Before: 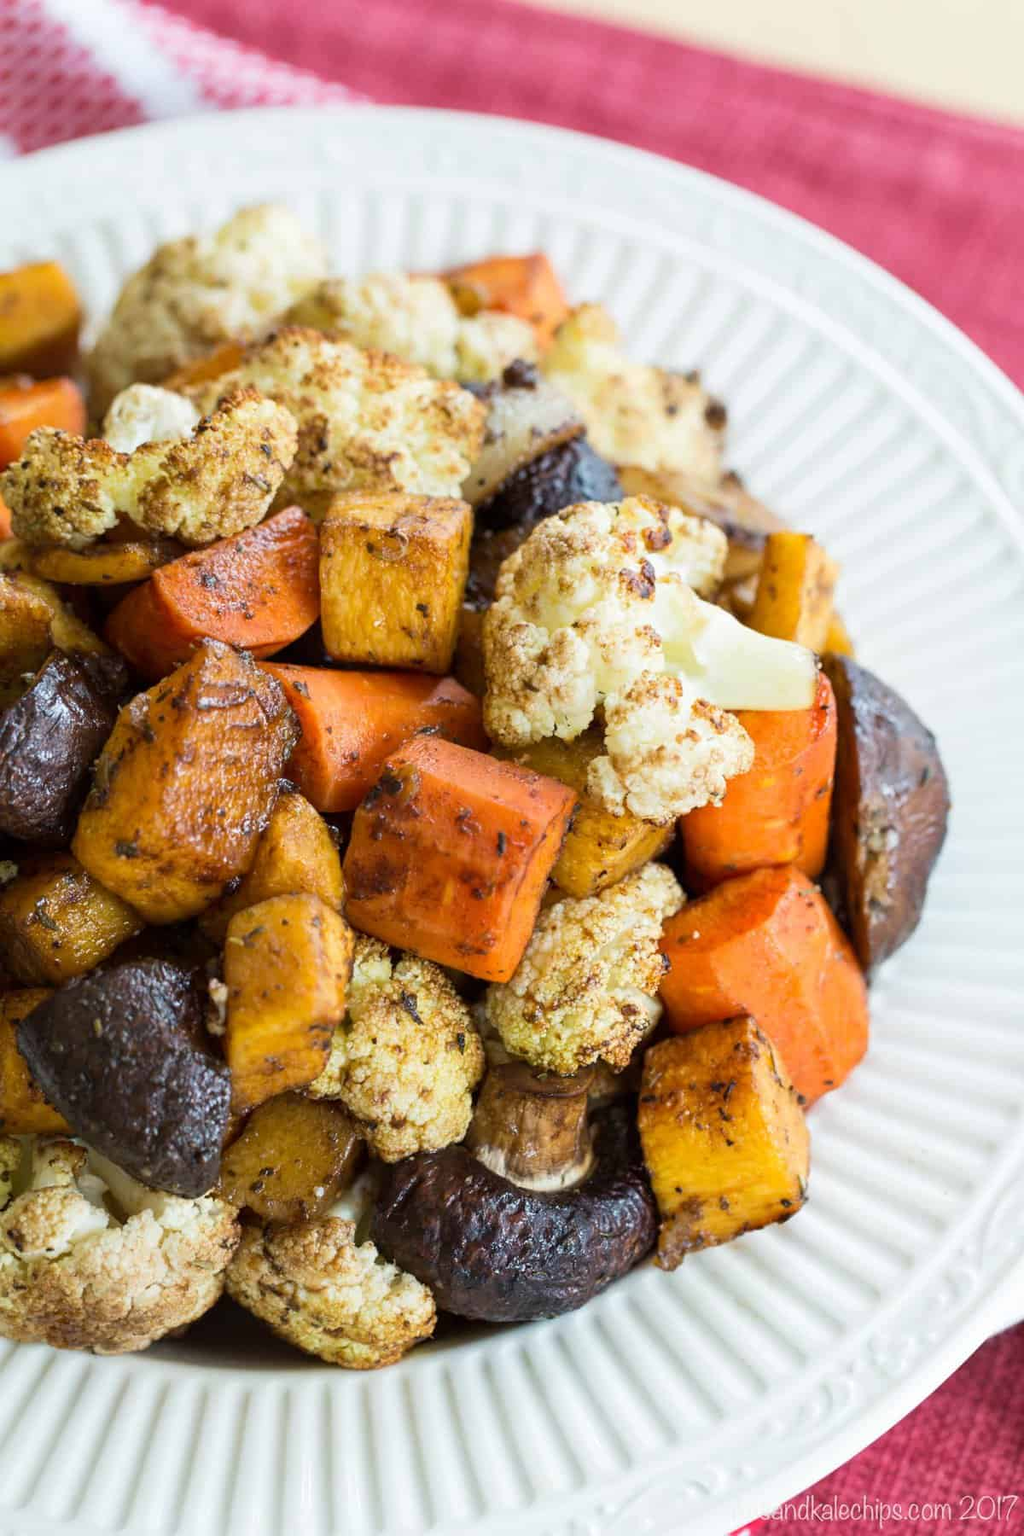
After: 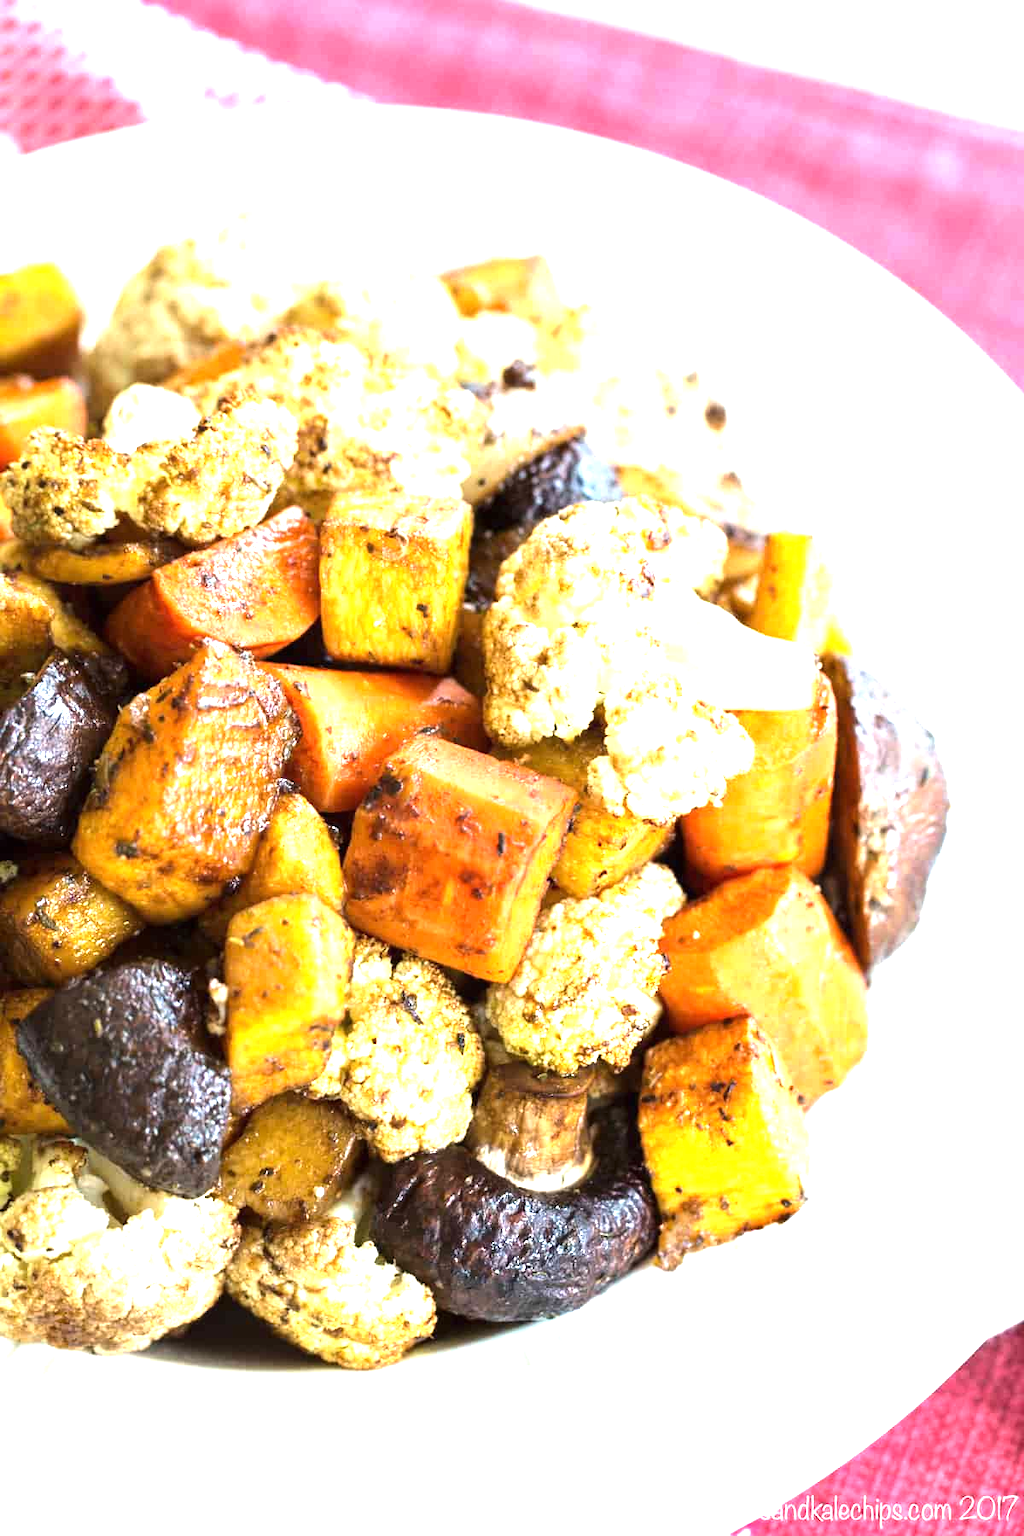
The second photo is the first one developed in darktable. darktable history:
tone equalizer: -8 EV -0.417 EV, -7 EV -0.389 EV, -6 EV -0.333 EV, -5 EV -0.222 EV, -3 EV 0.222 EV, -2 EV 0.333 EV, -1 EV 0.389 EV, +0 EV 0.417 EV, edges refinement/feathering 500, mask exposure compensation -1.57 EV, preserve details no
exposure: black level correction 0, exposure 1.2 EV, compensate exposure bias true, compensate highlight preservation false
